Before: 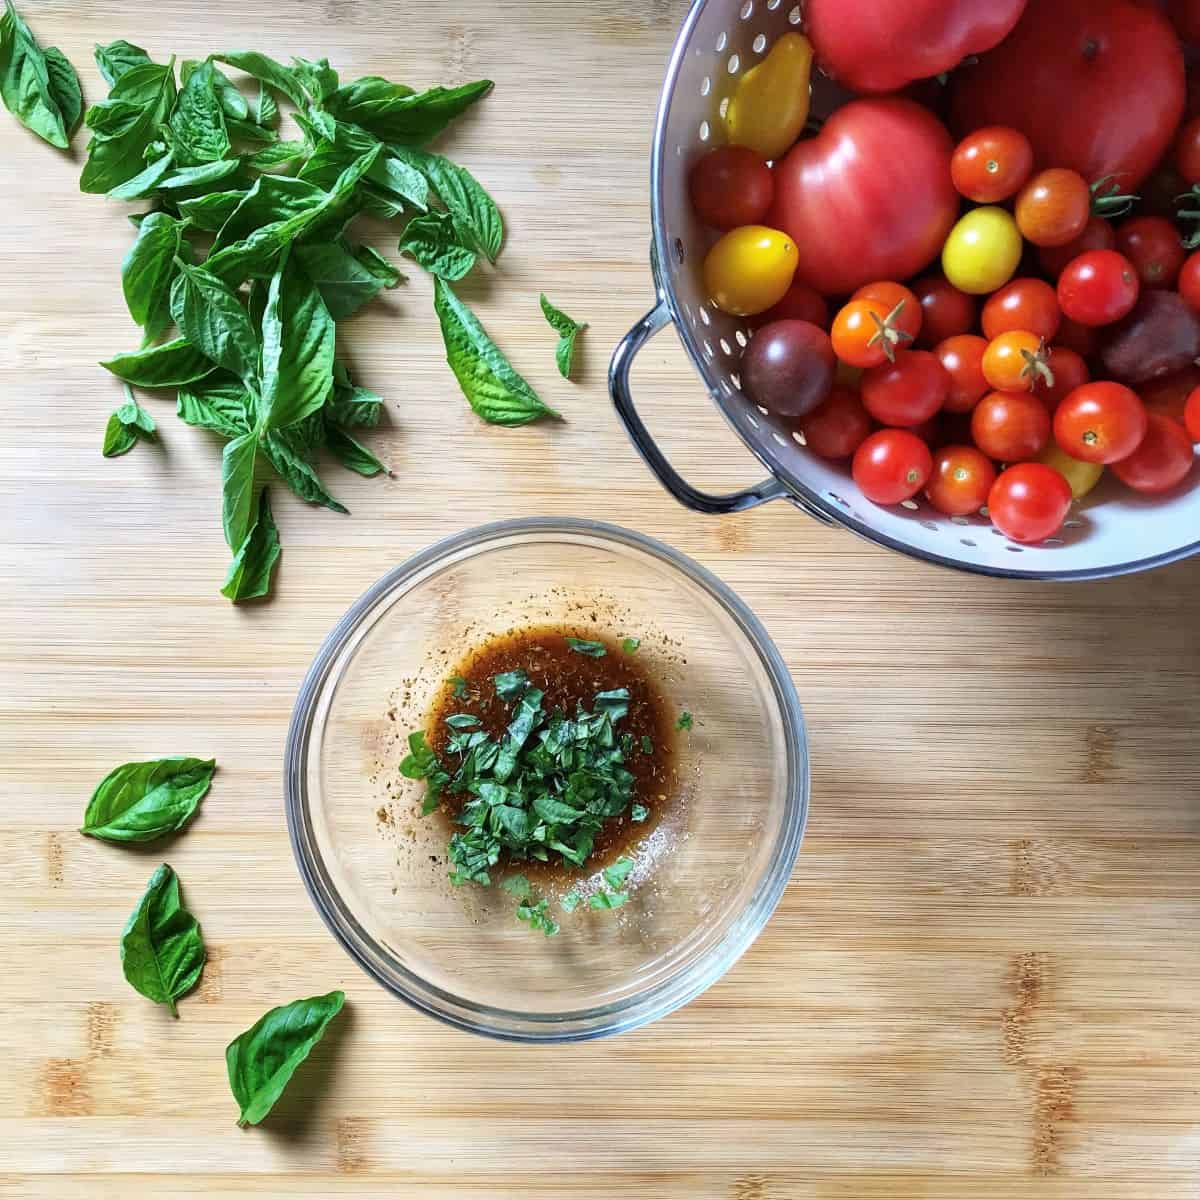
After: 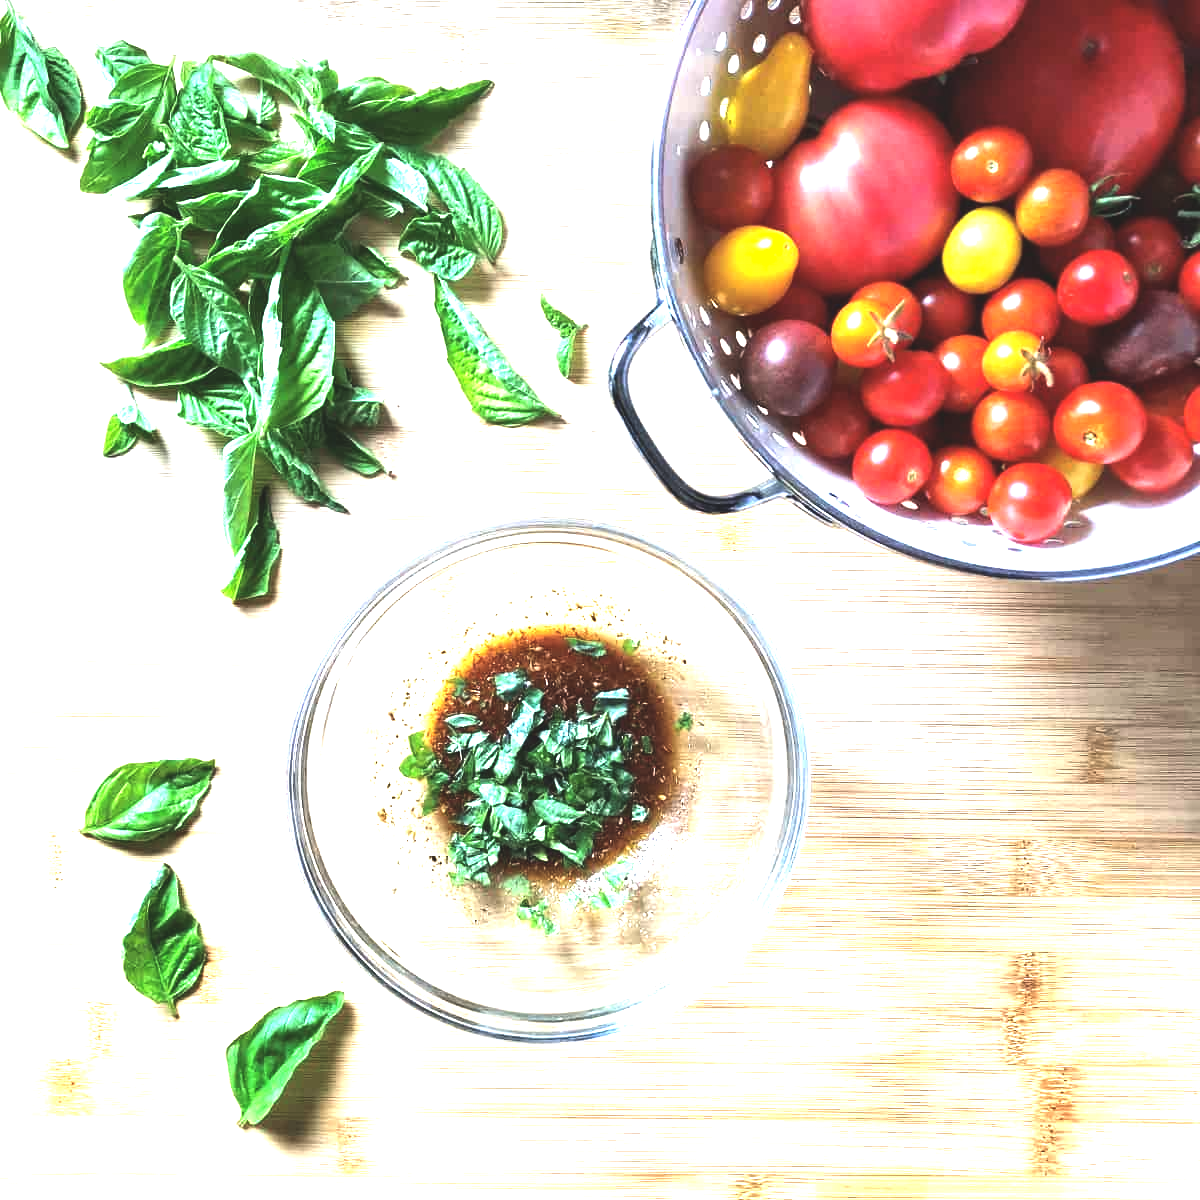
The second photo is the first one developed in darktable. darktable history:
color balance rgb: global offset › luminance 1.973%, perceptual saturation grading › global saturation -0.101%, perceptual brilliance grading › global brilliance 14.3%, perceptual brilliance grading › shadows -34.93%
exposure: exposure 1.138 EV, compensate highlight preservation false
